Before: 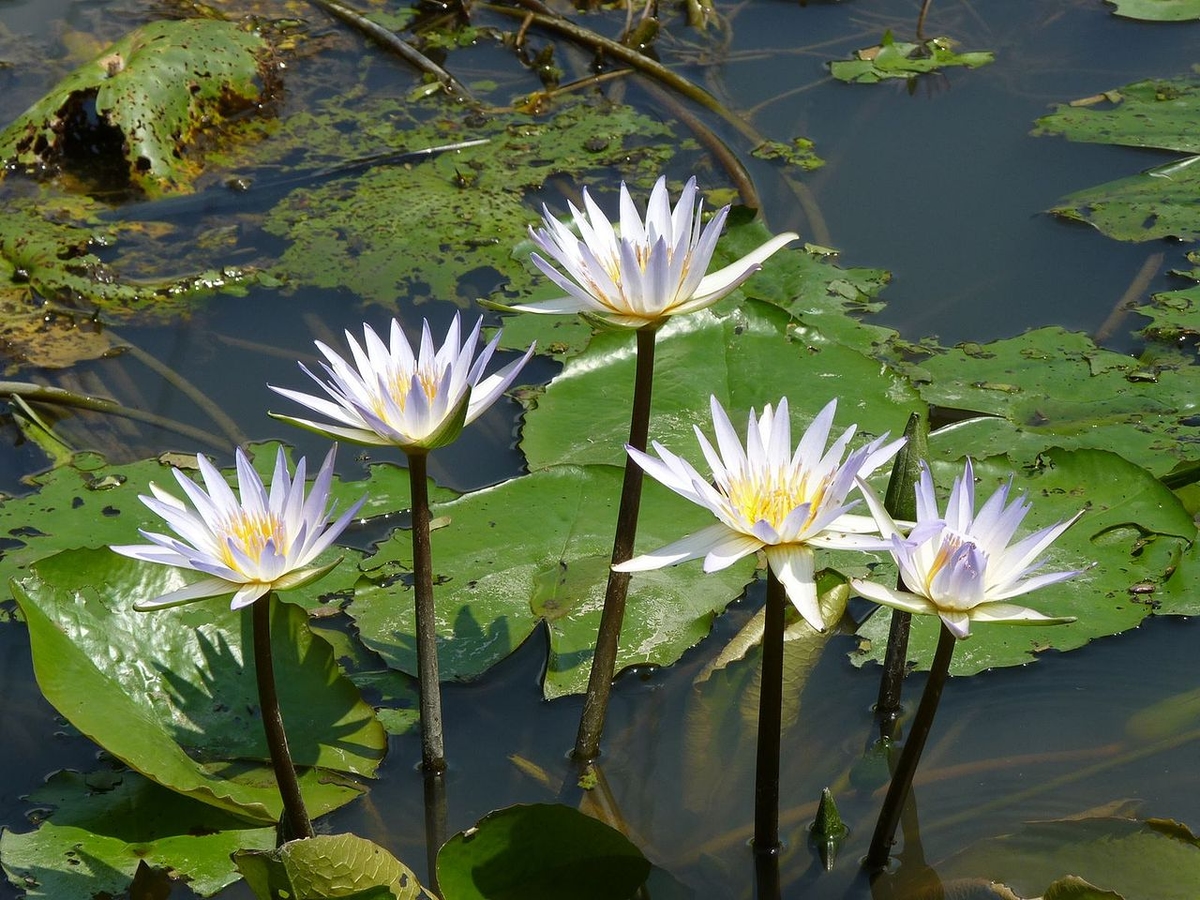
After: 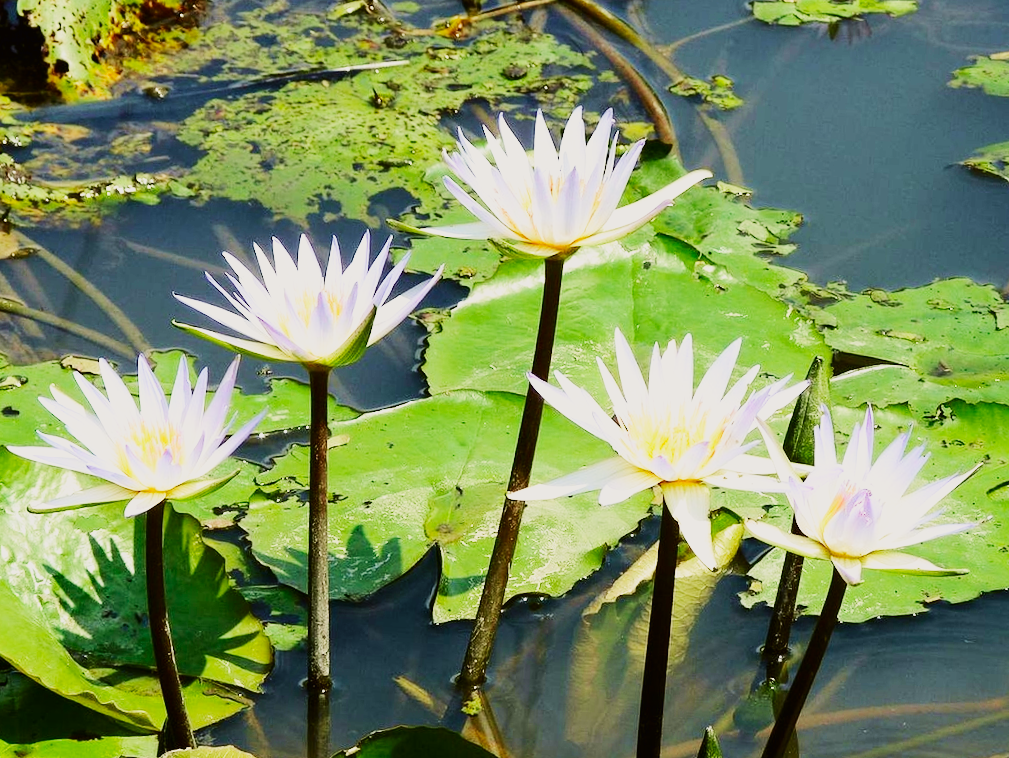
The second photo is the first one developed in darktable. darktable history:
base curve: curves: ch0 [(0, 0.003) (0.001, 0.002) (0.006, 0.004) (0.02, 0.022) (0.048, 0.086) (0.094, 0.234) (0.162, 0.431) (0.258, 0.629) (0.385, 0.8) (0.548, 0.918) (0.751, 0.988) (1, 1)], preserve colors none
tone curve: curves: ch0 [(0, 0) (0.091, 0.066) (0.184, 0.16) (0.491, 0.519) (0.748, 0.765) (1, 0.919)]; ch1 [(0, 0) (0.179, 0.173) (0.322, 0.32) (0.424, 0.424) (0.502, 0.504) (0.56, 0.578) (0.631, 0.675) (0.777, 0.806) (1, 1)]; ch2 [(0, 0) (0.434, 0.447) (0.483, 0.487) (0.547, 0.573) (0.676, 0.673) (1, 1)], color space Lab, independent channels, preserve colors none
crop and rotate: angle -3.11°, left 5.26%, top 5.22%, right 4.66%, bottom 4.495%
